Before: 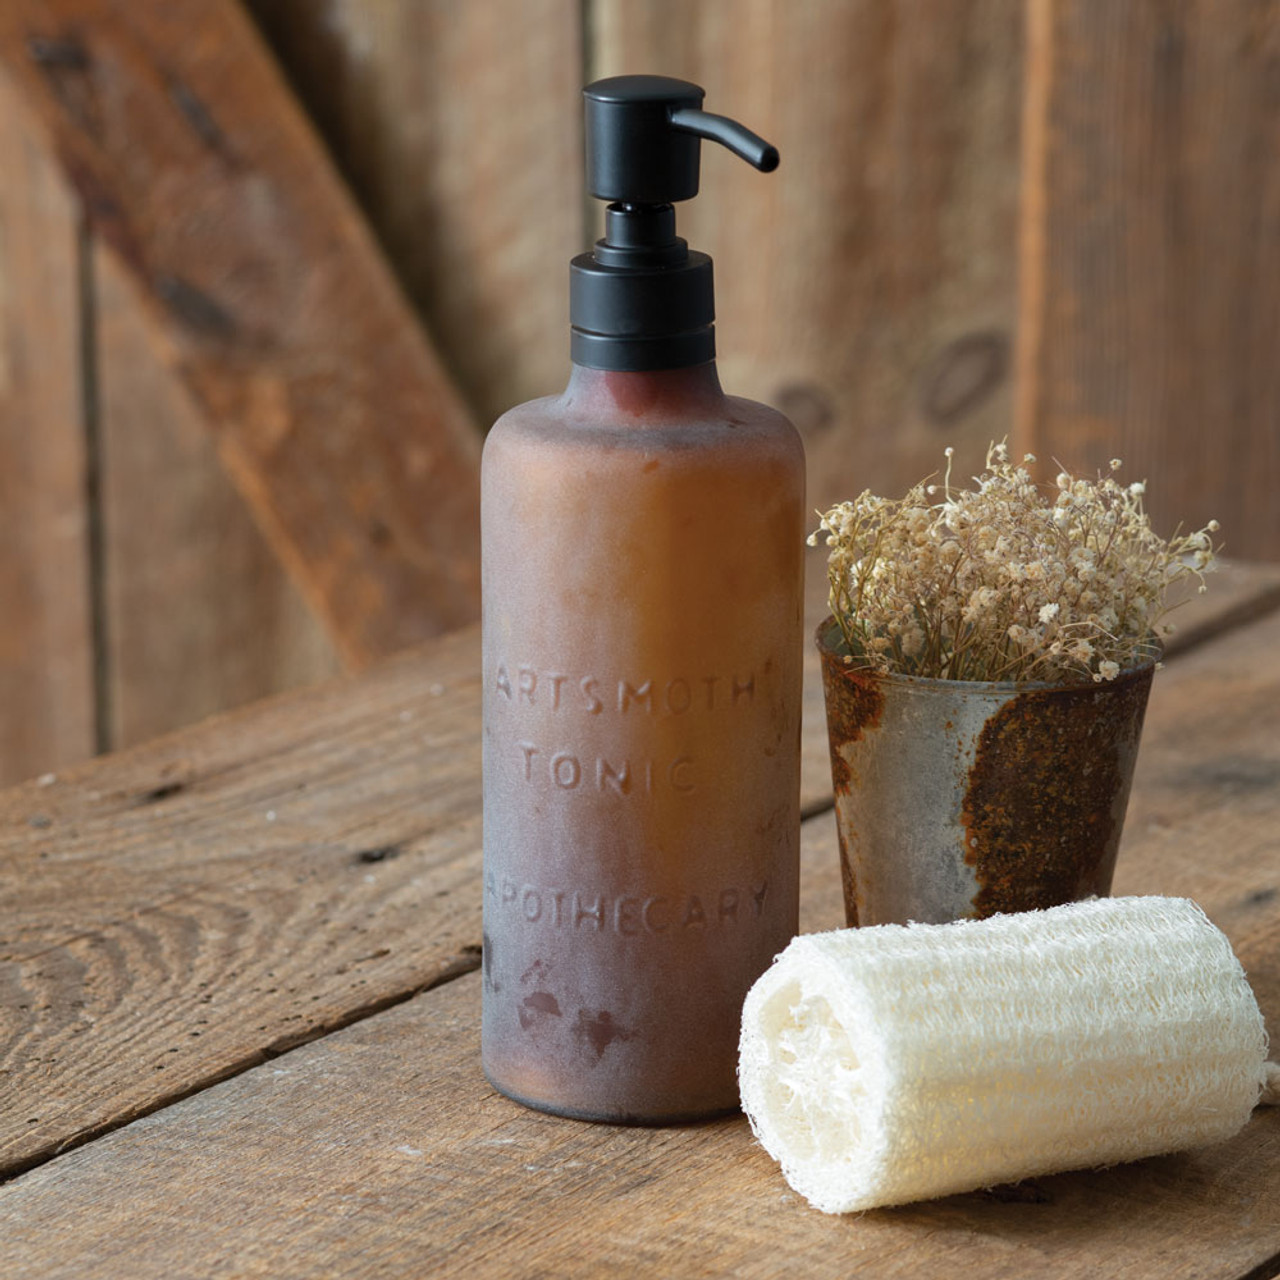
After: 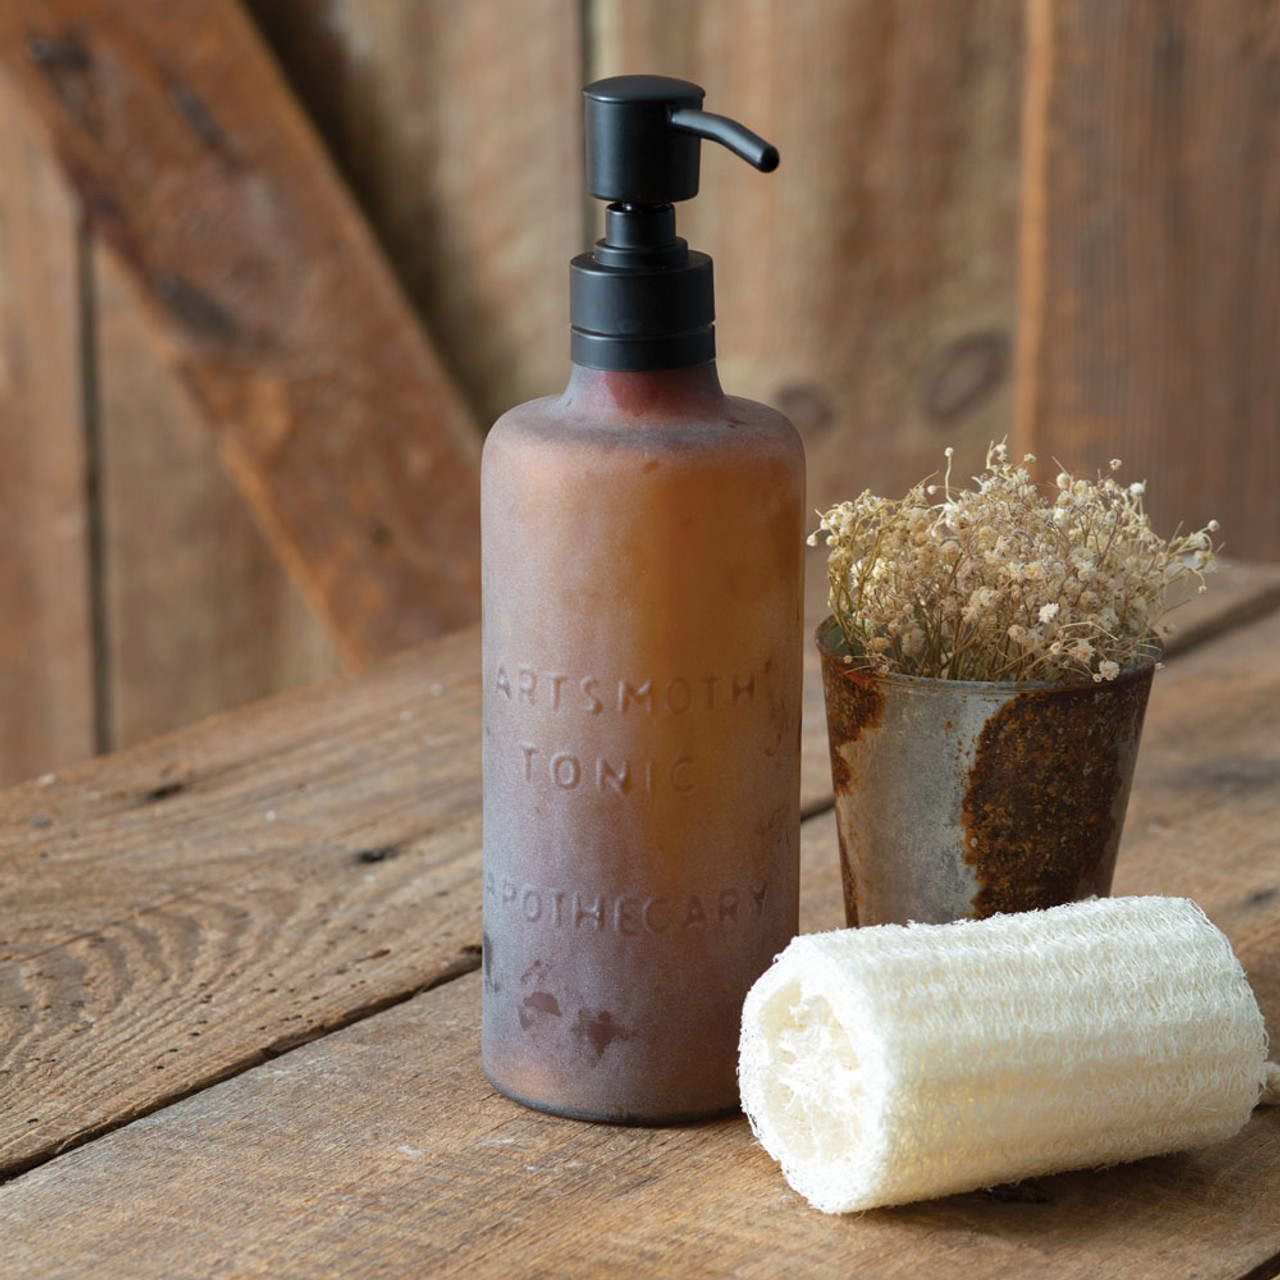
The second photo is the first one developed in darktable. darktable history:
exposure: exposure 0.074 EV, compensate highlight preservation false
